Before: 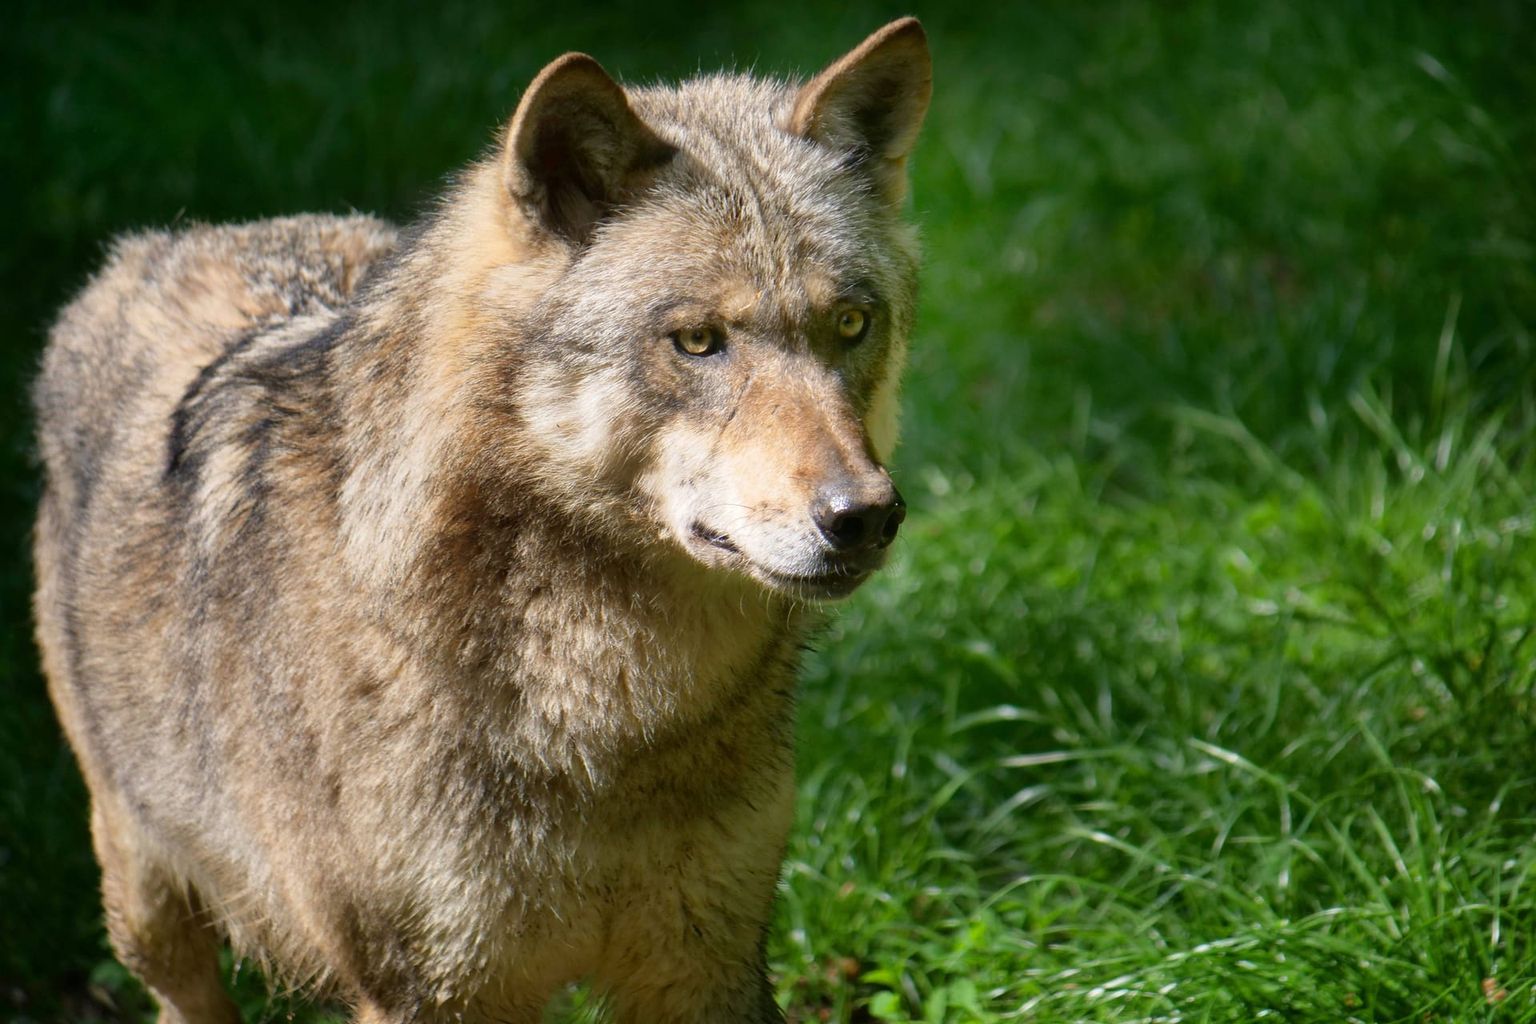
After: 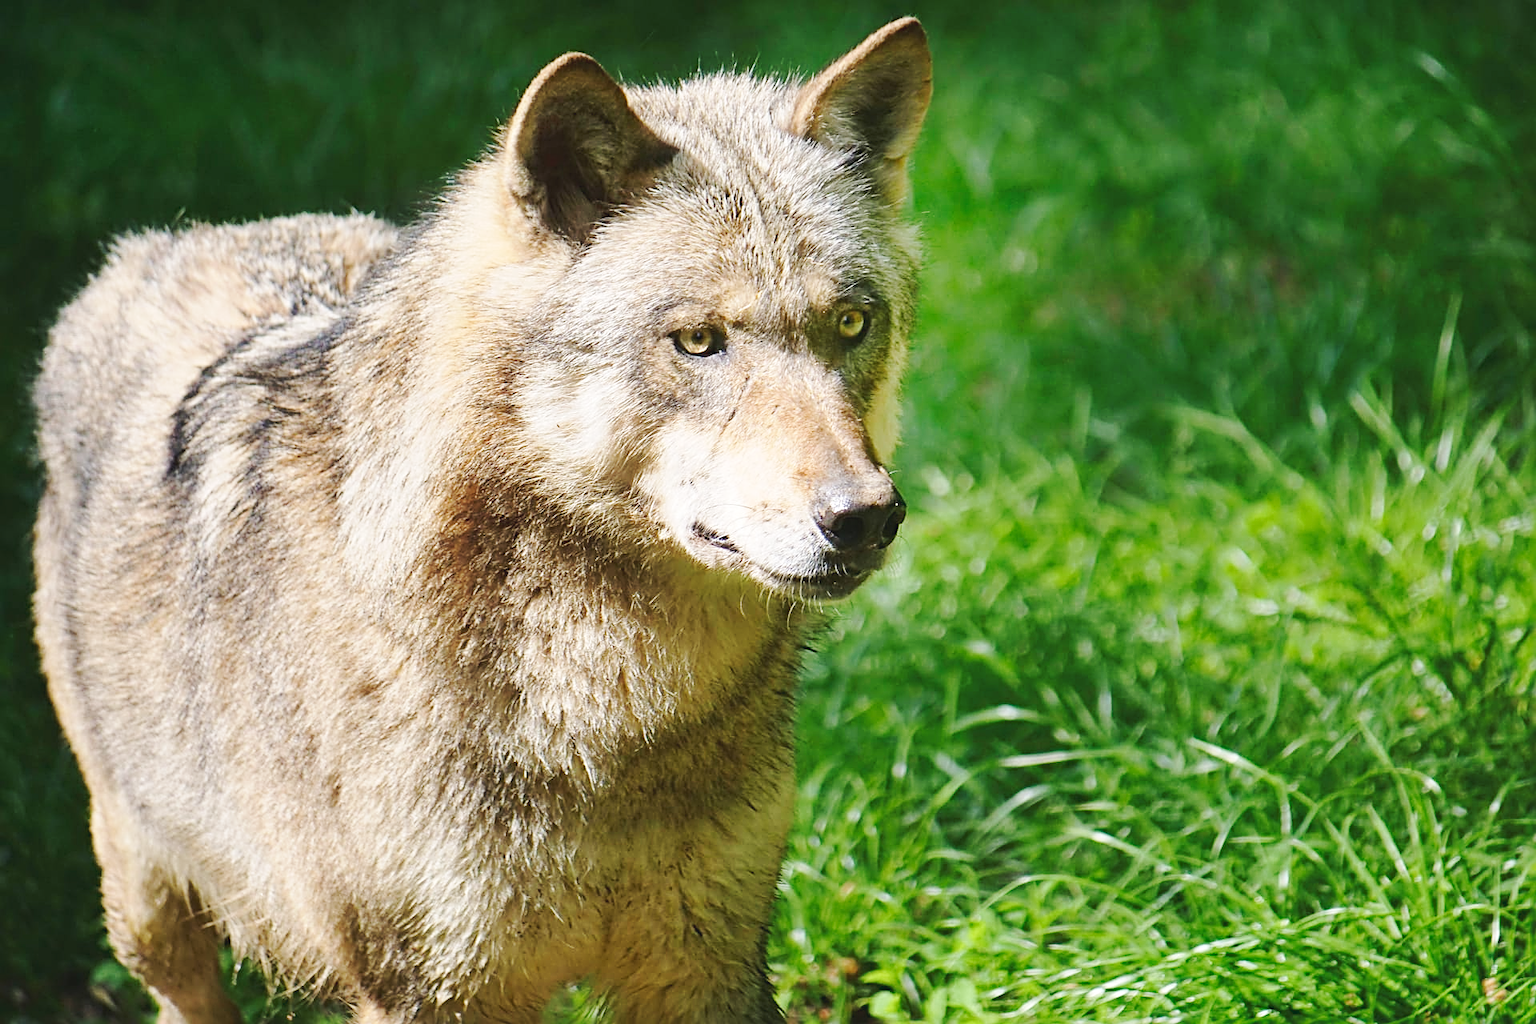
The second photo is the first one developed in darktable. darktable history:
sharpen: radius 3, amount 0.77
base curve: curves: ch0 [(0, 0.007) (0.028, 0.063) (0.121, 0.311) (0.46, 0.743) (0.859, 0.957) (1, 1)], preserve colors none
